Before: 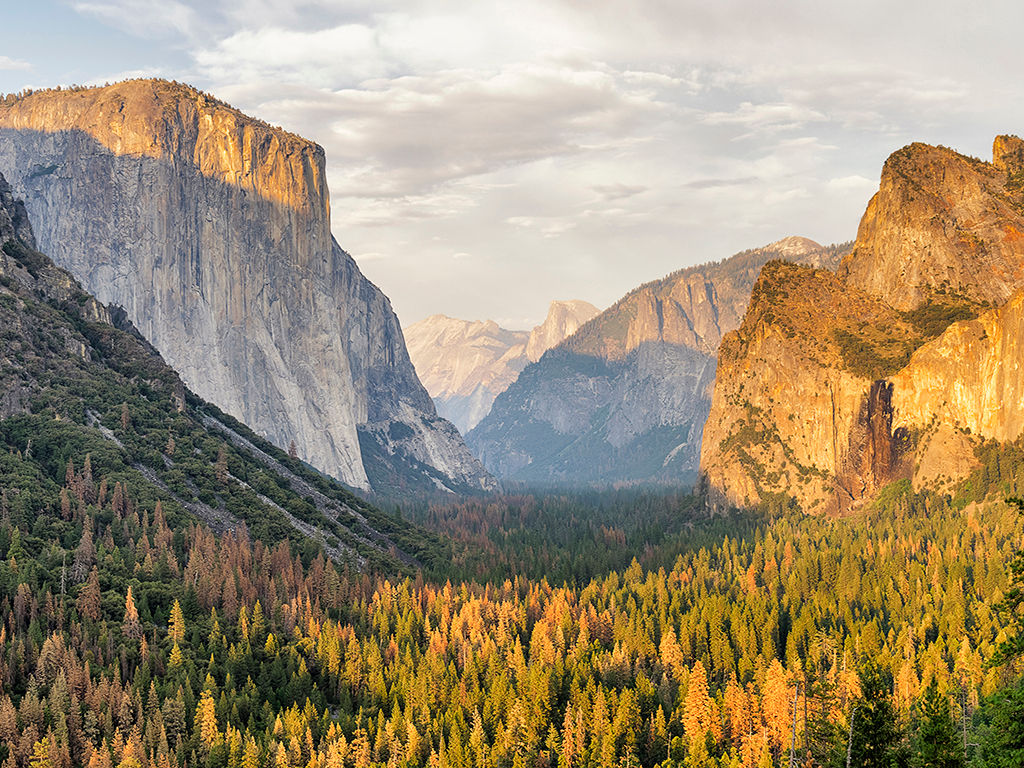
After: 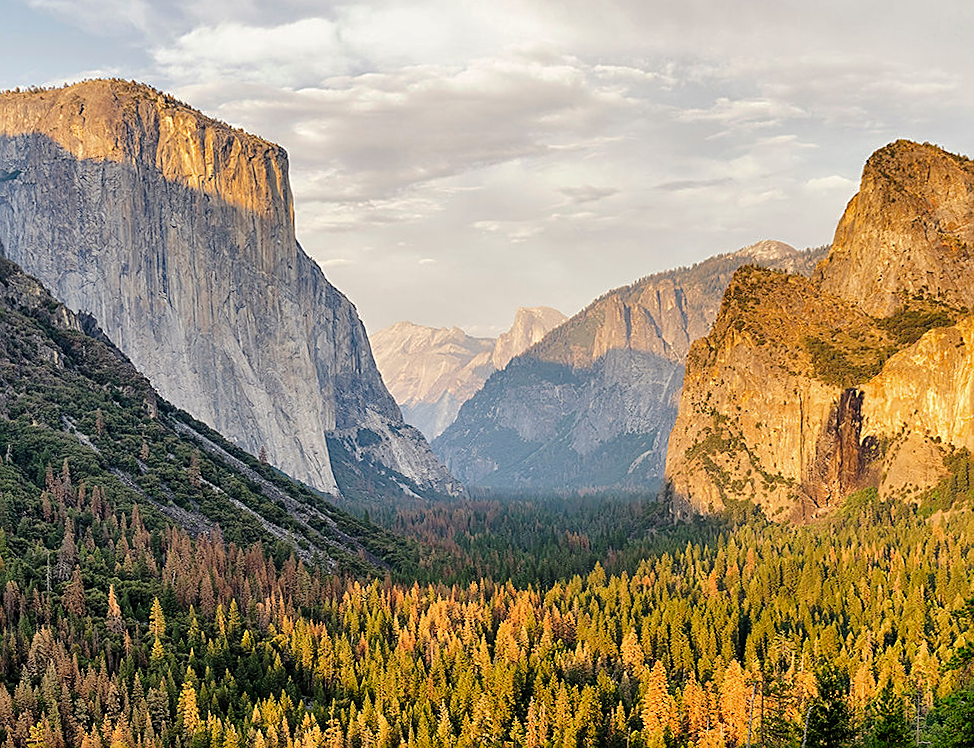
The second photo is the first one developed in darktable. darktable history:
rotate and perspective: rotation 0.074°, lens shift (vertical) 0.096, lens shift (horizontal) -0.041, crop left 0.043, crop right 0.952, crop top 0.024, crop bottom 0.979
tone curve: curves: ch0 [(0, 0) (0.003, 0.008) (0.011, 0.01) (0.025, 0.012) (0.044, 0.023) (0.069, 0.033) (0.1, 0.046) (0.136, 0.075) (0.177, 0.116) (0.224, 0.171) (0.277, 0.235) (0.335, 0.312) (0.399, 0.397) (0.468, 0.466) (0.543, 0.54) (0.623, 0.62) (0.709, 0.701) (0.801, 0.782) (0.898, 0.877) (1, 1)], preserve colors none
sharpen: on, module defaults
